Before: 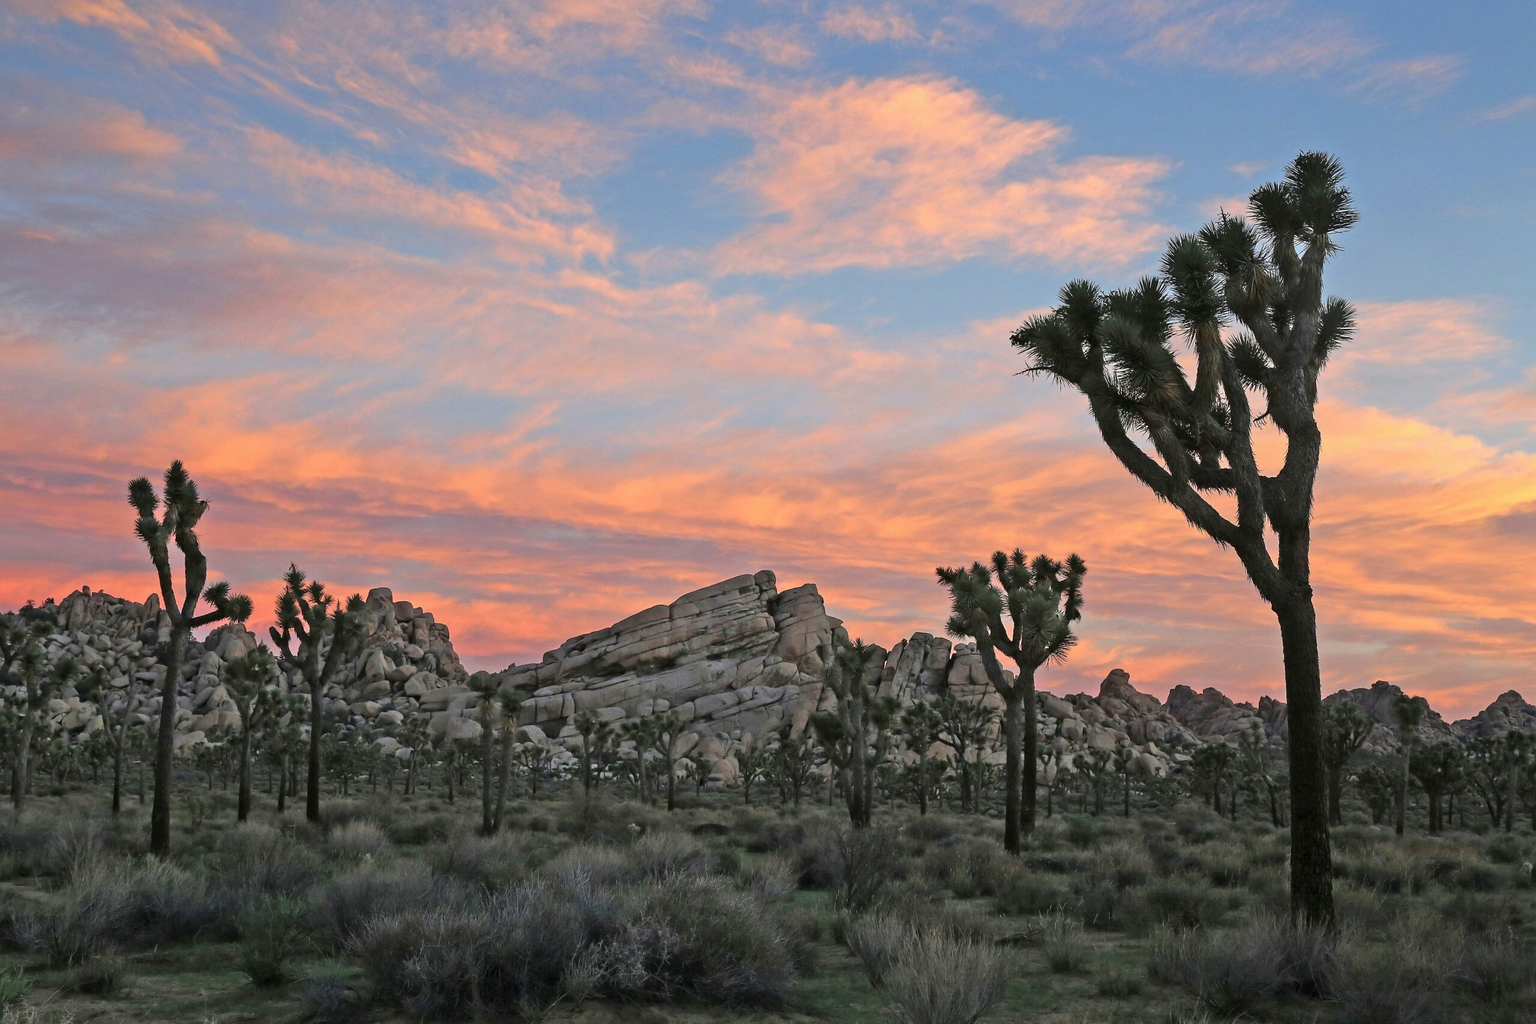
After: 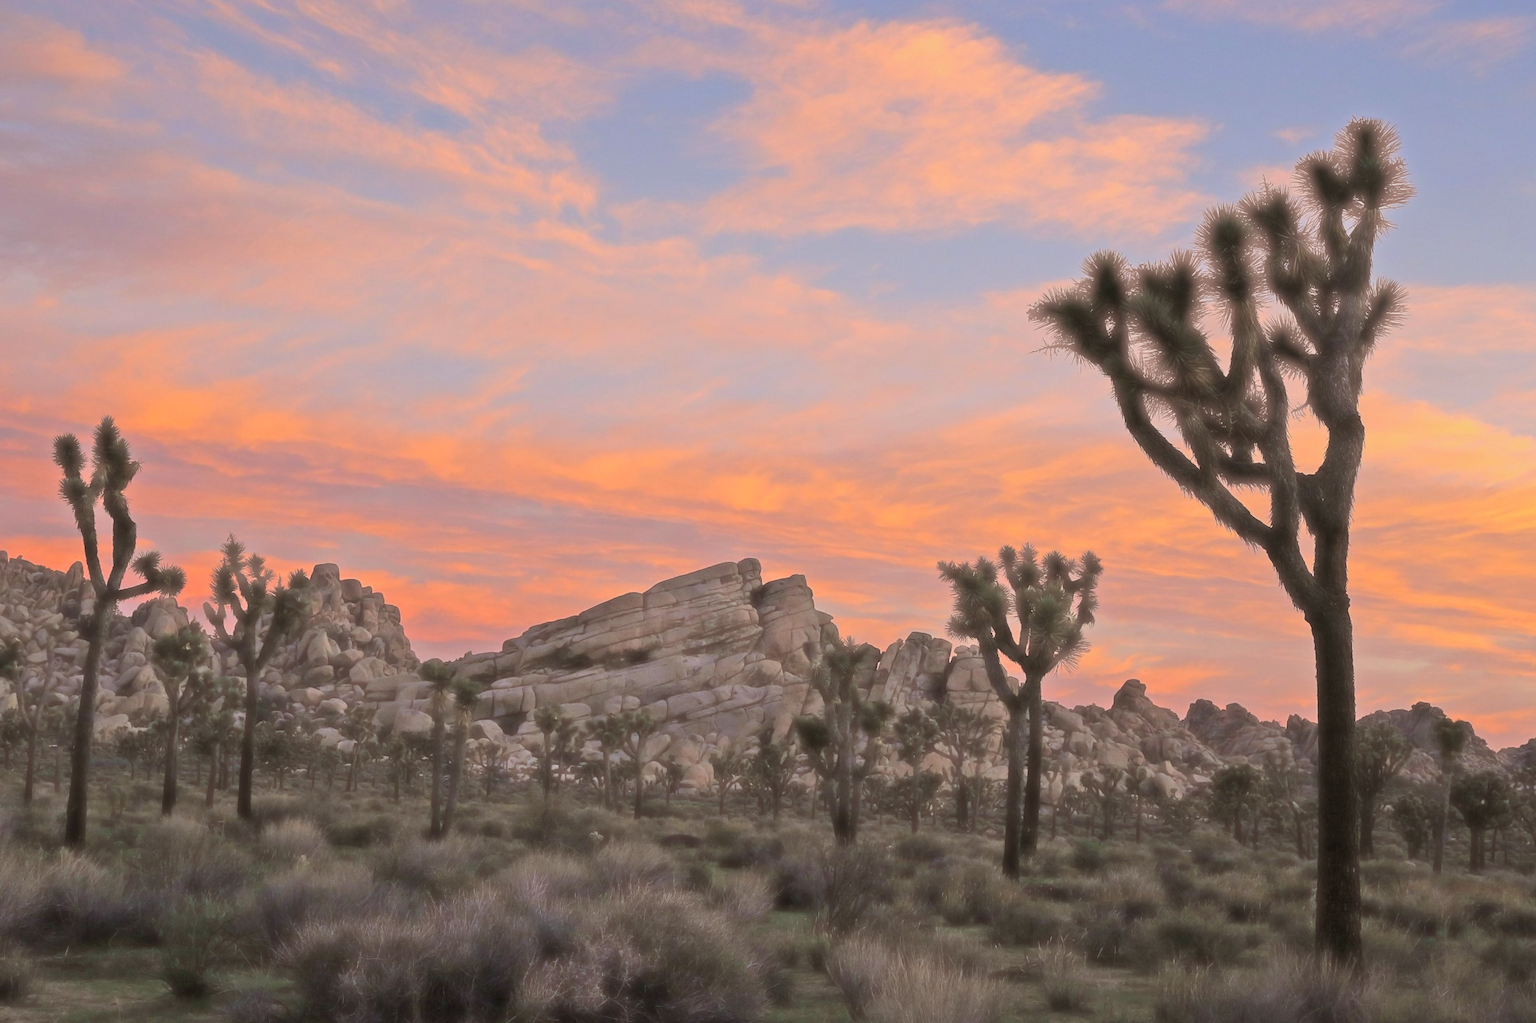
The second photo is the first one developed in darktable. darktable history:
color balance rgb: linear chroma grading › global chroma 16.701%, perceptual saturation grading › global saturation 25.67%, global vibrance 34.293%
haze removal: strength -0.894, distance 0.227, adaptive false
color correction: highlights b* 0.05, saturation 0.824
crop and rotate: angle -1.89°, left 3.09%, top 3.969%, right 1.434%, bottom 0.545%
